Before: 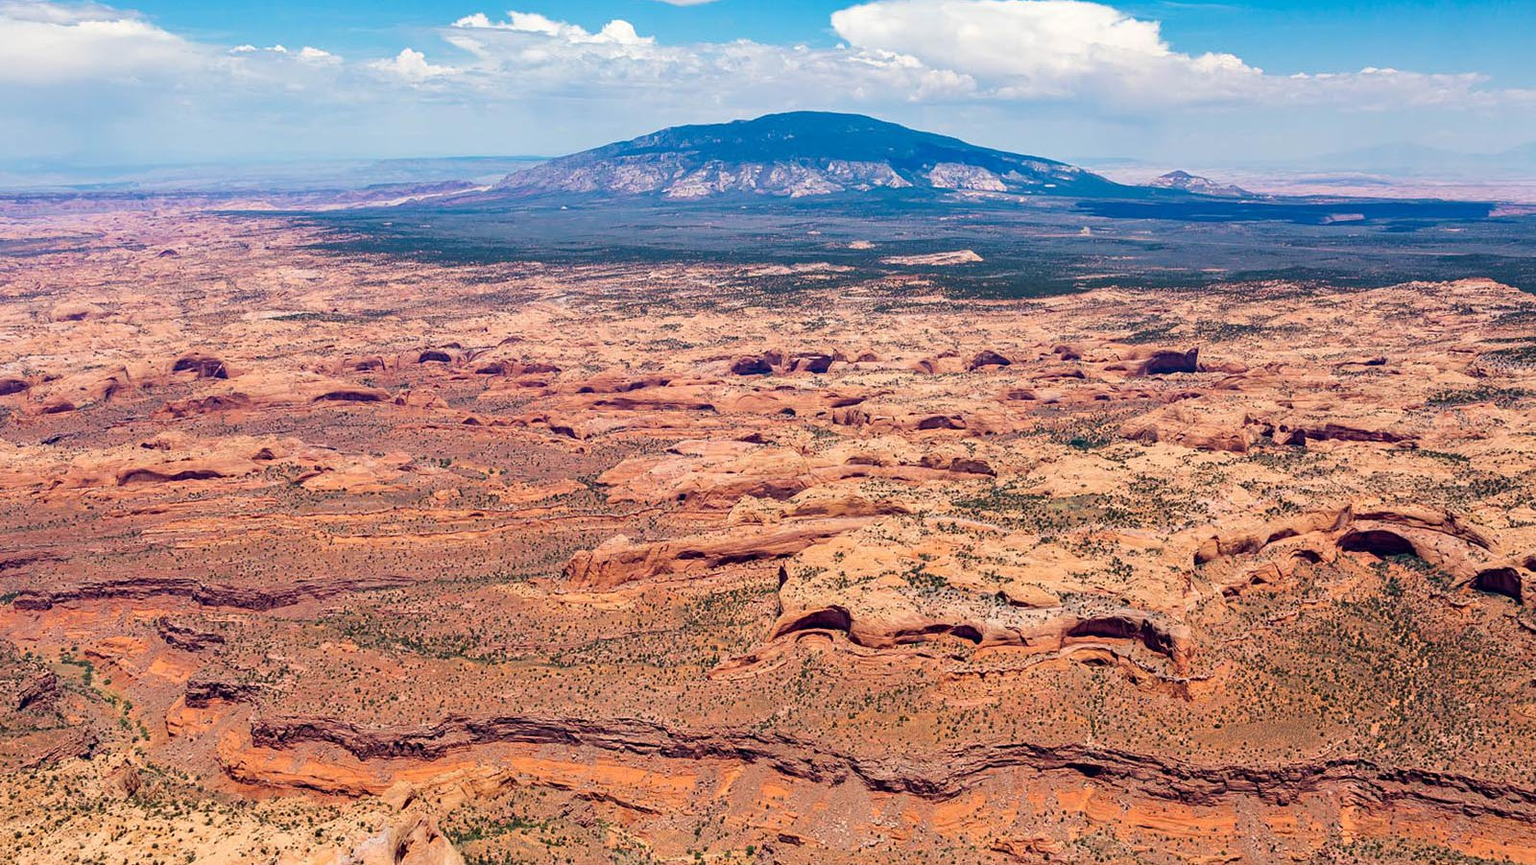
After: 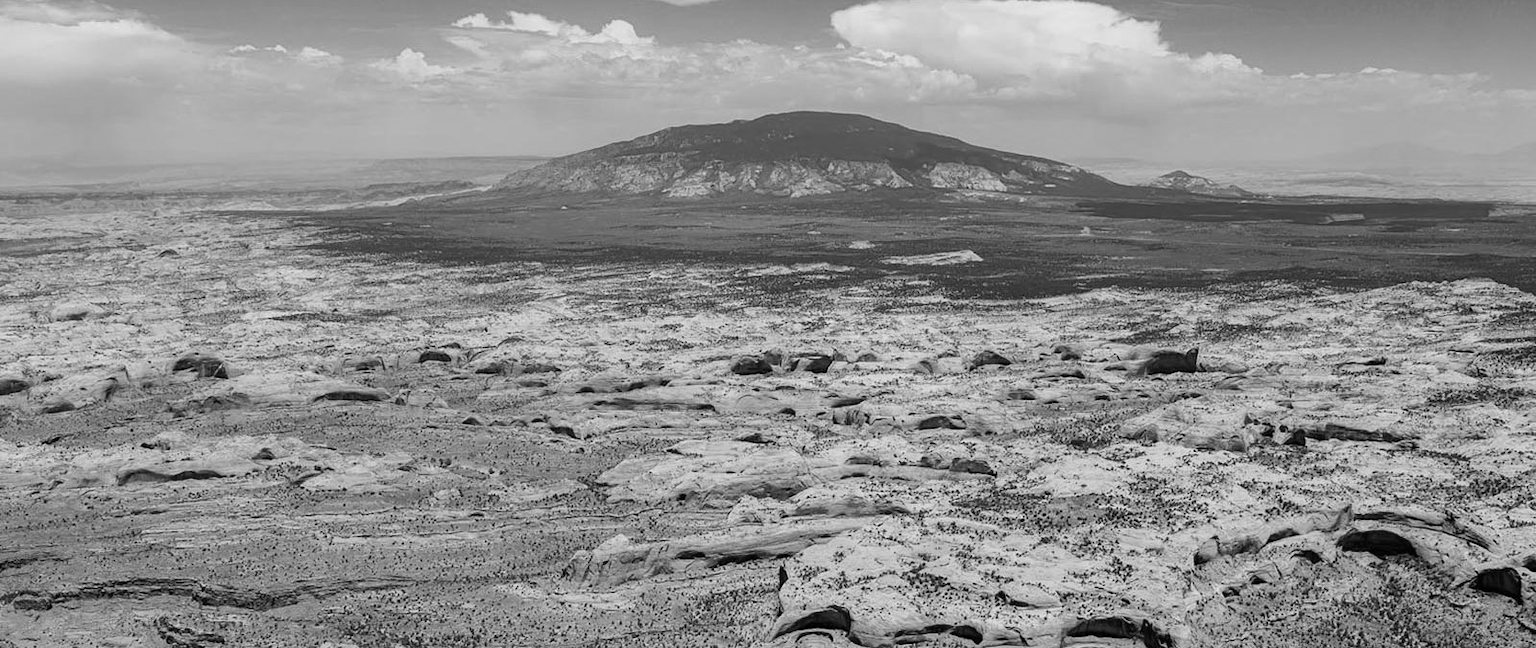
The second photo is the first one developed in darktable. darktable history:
white balance: emerald 1
color correction: highlights a* 21.88, highlights b* 22.25
crop: bottom 24.988%
monochrome: a 26.22, b 42.67, size 0.8
tone equalizer: -8 EV -0.002 EV, -7 EV 0.005 EV, -6 EV -0.009 EV, -5 EV 0.011 EV, -4 EV -0.012 EV, -3 EV 0.007 EV, -2 EV -0.062 EV, -1 EV -0.293 EV, +0 EV -0.582 EV, smoothing diameter 2%, edges refinement/feathering 20, mask exposure compensation -1.57 EV, filter diffusion 5
